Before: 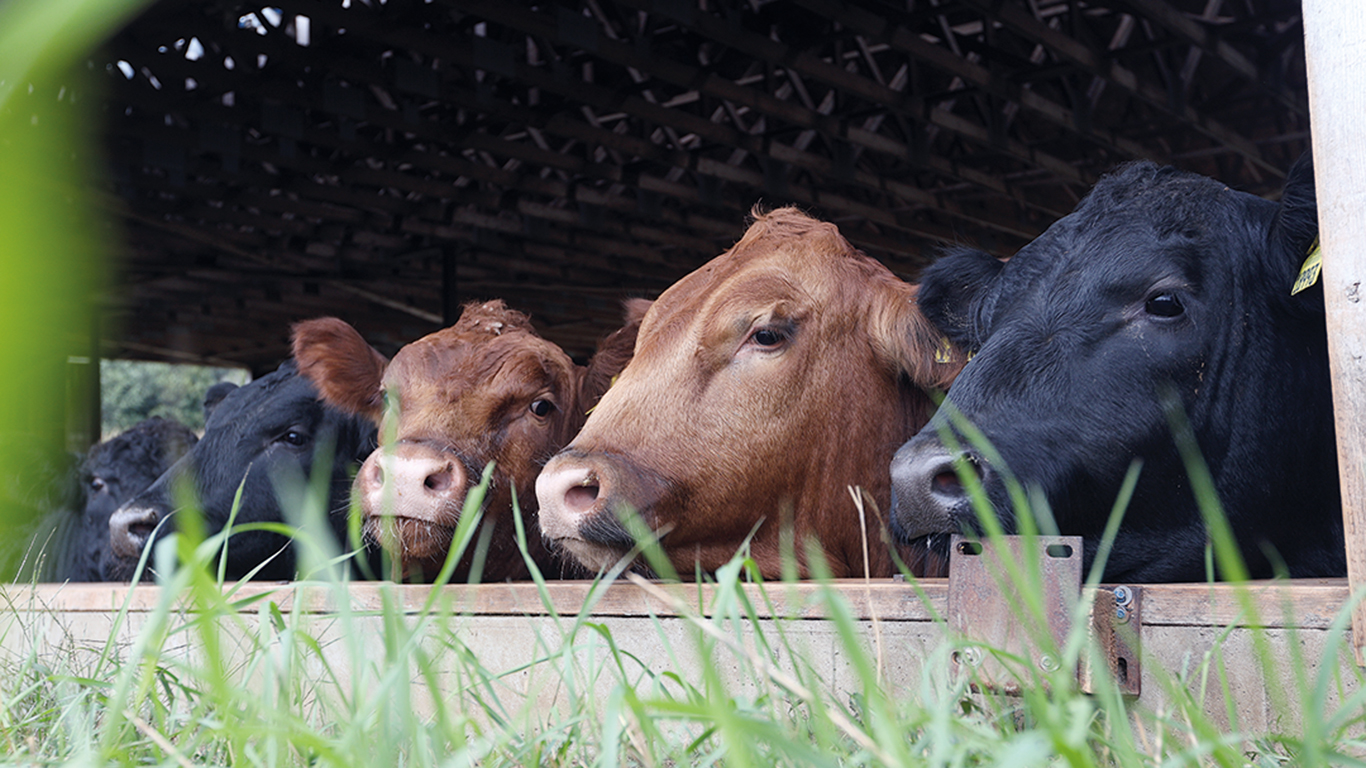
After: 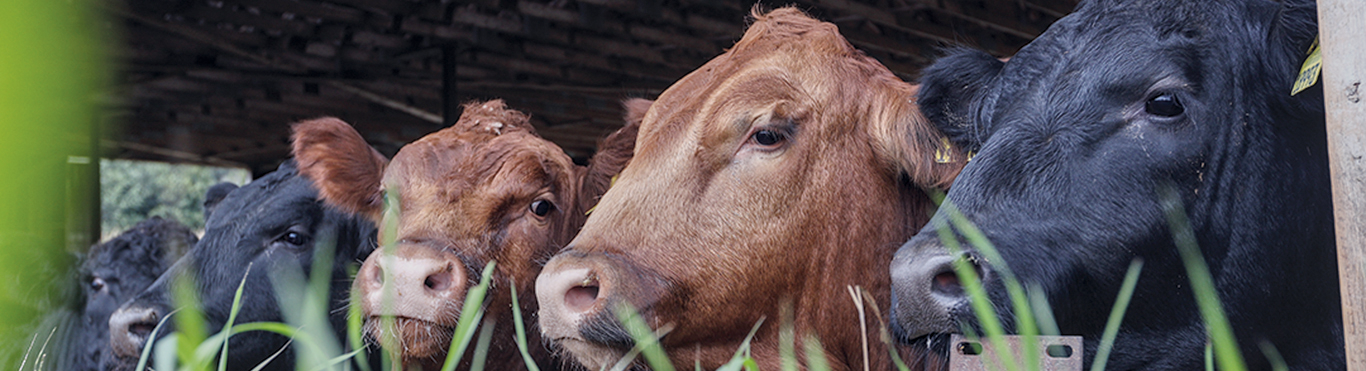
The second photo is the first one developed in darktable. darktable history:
contrast brightness saturation: saturation -0.05
local contrast: on, module defaults
tone equalizer: -8 EV -0.002 EV, -7 EV 0.005 EV, -6 EV -0.008 EV, -5 EV 0.007 EV, -4 EV -0.042 EV, -3 EV -0.233 EV, -2 EV -0.662 EV, -1 EV -0.983 EV, +0 EV -0.969 EV, smoothing diameter 2%, edges refinement/feathering 20, mask exposure compensation -1.57 EV, filter diffusion 5
exposure: black level correction 0, exposure 0.5 EV, compensate highlight preservation false
crop and rotate: top 26.056%, bottom 25.543%
